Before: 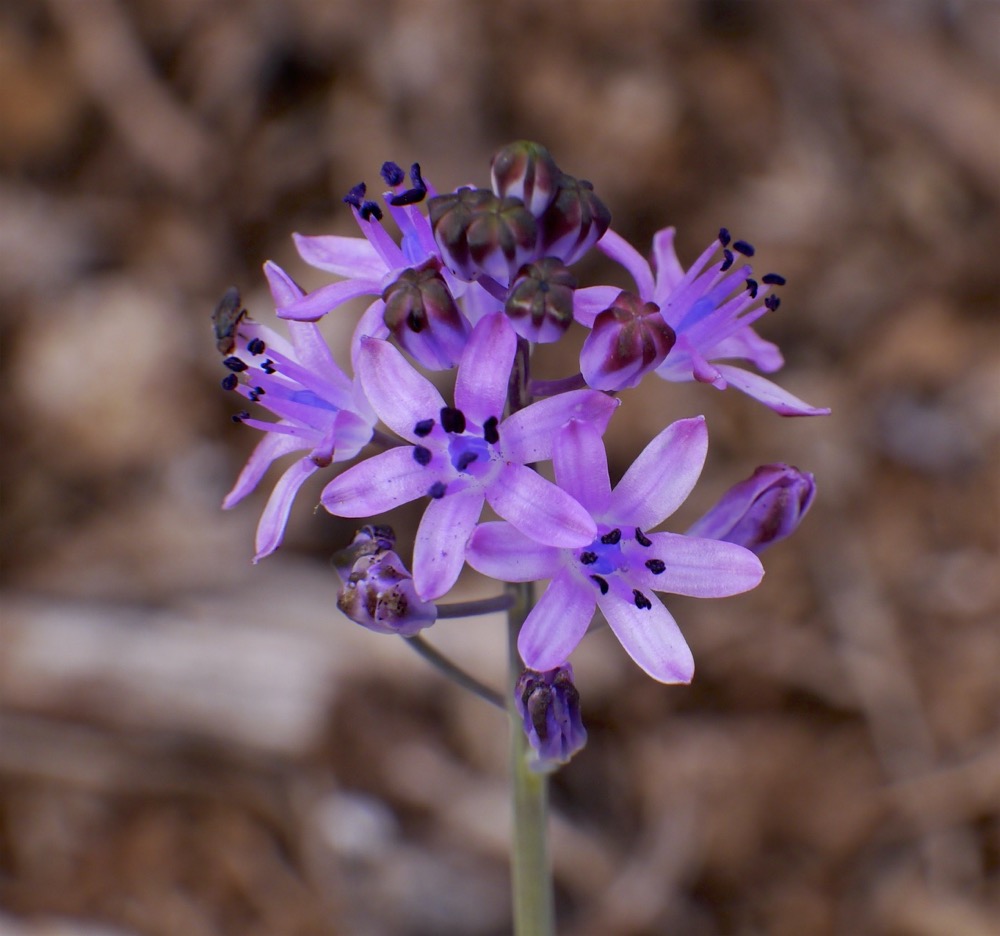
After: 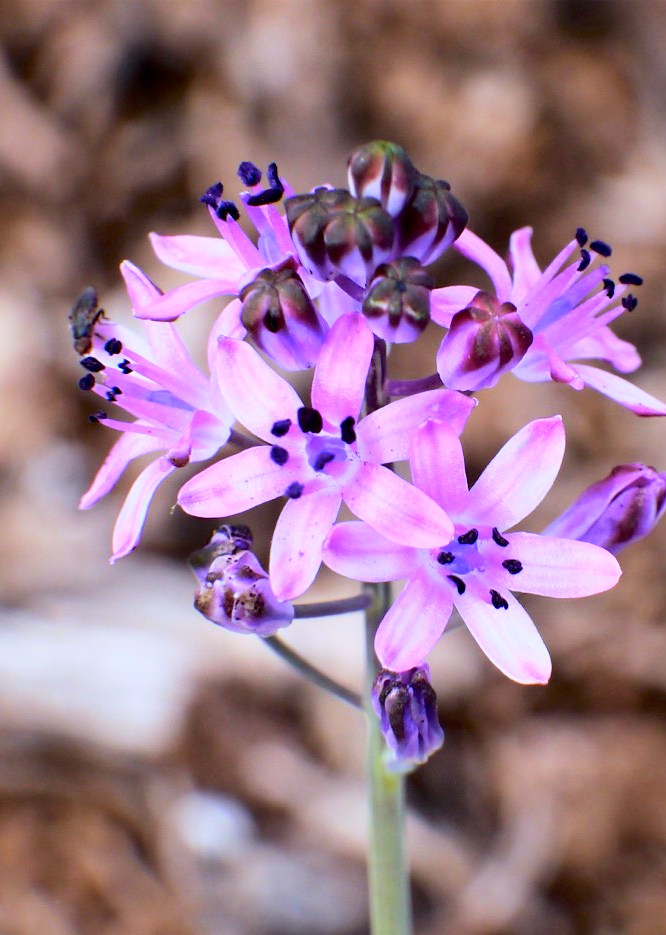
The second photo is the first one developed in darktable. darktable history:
base curve: curves: ch0 [(0, 0) (0.018, 0.026) (0.143, 0.37) (0.33, 0.731) (0.458, 0.853) (0.735, 0.965) (0.905, 0.986) (1, 1)]
crop and rotate: left 14.385%, right 18.948%
white balance: red 0.925, blue 1.046
